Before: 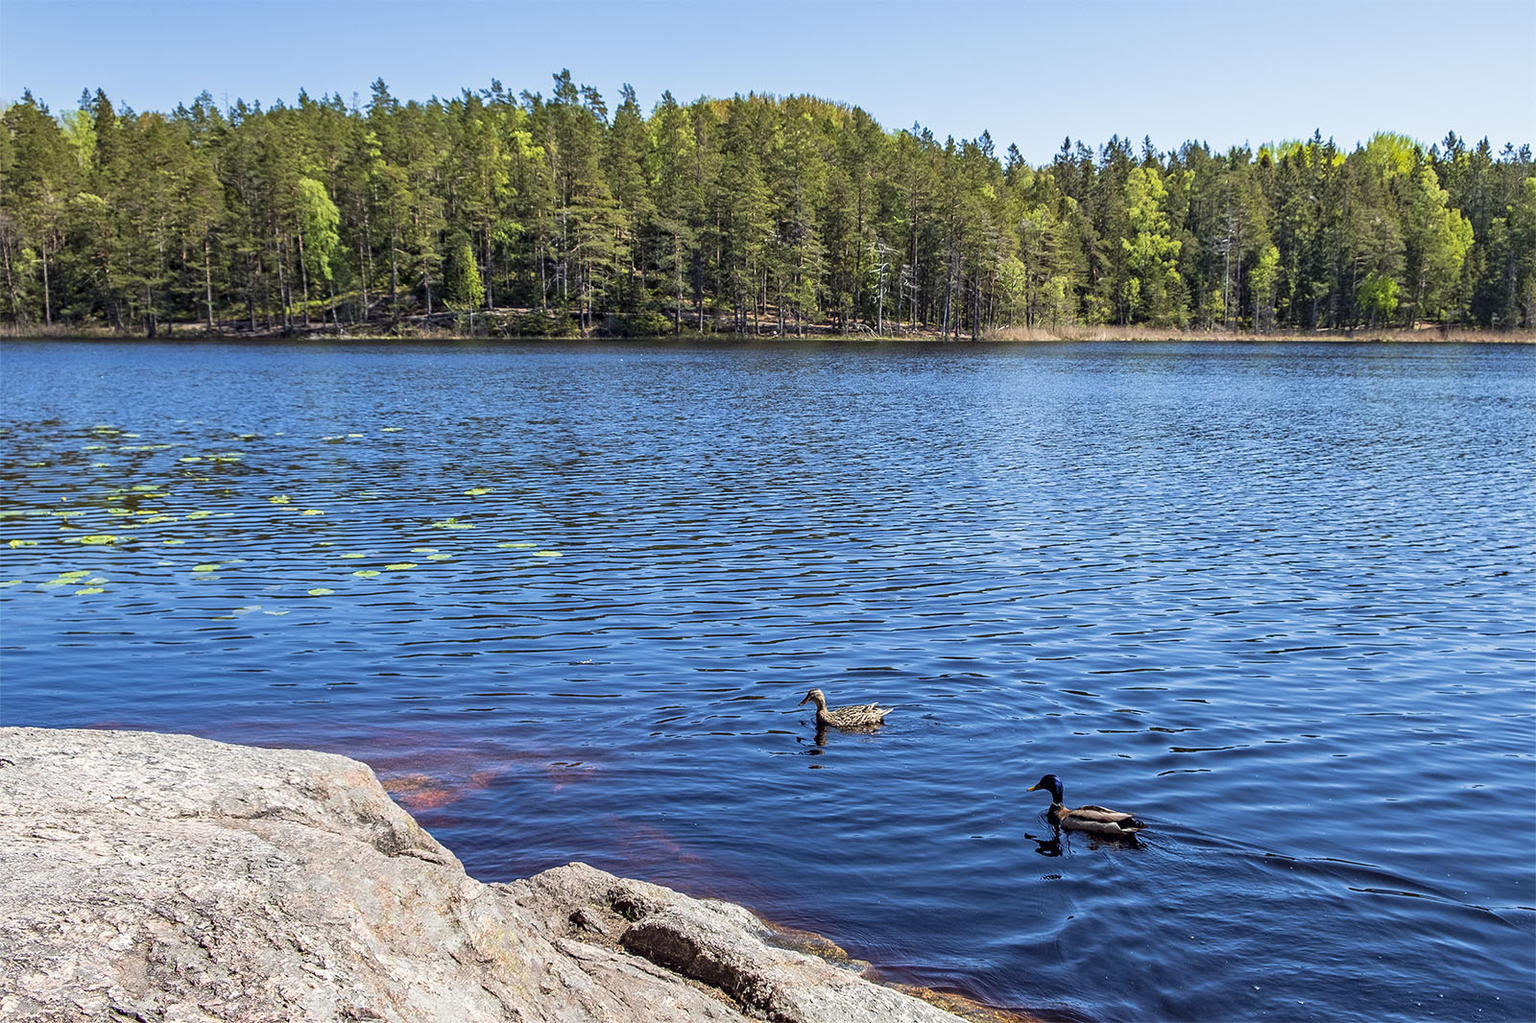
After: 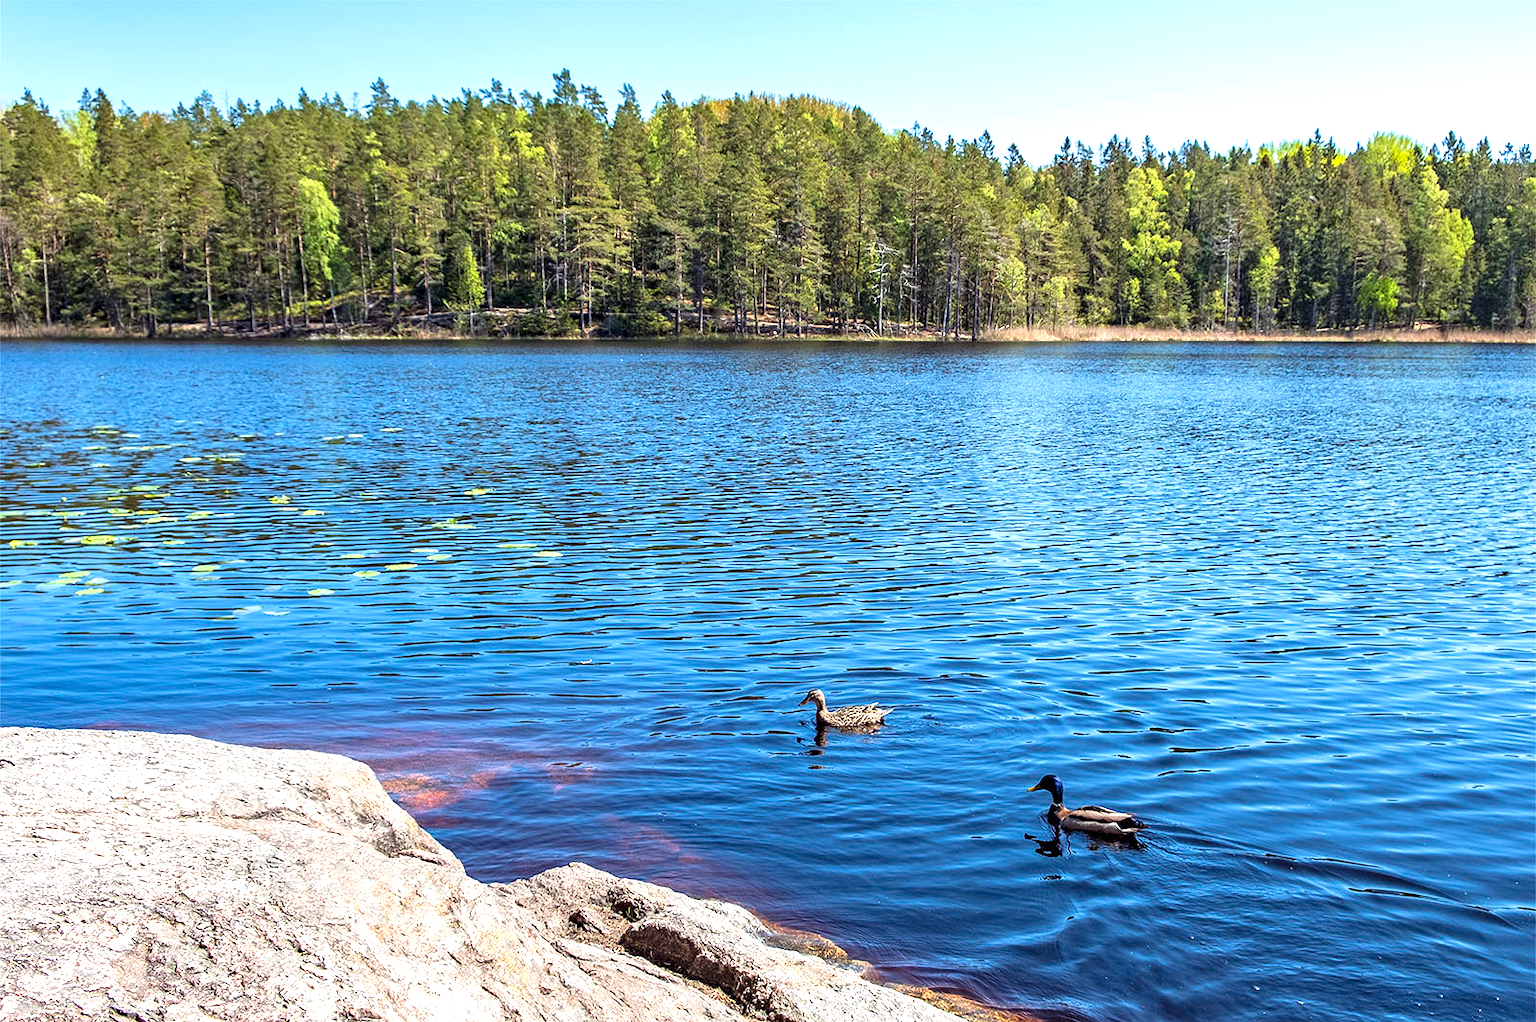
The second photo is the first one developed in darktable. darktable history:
exposure: black level correction 0, exposure 0.702 EV, compensate highlight preservation false
crop: bottom 0.051%
